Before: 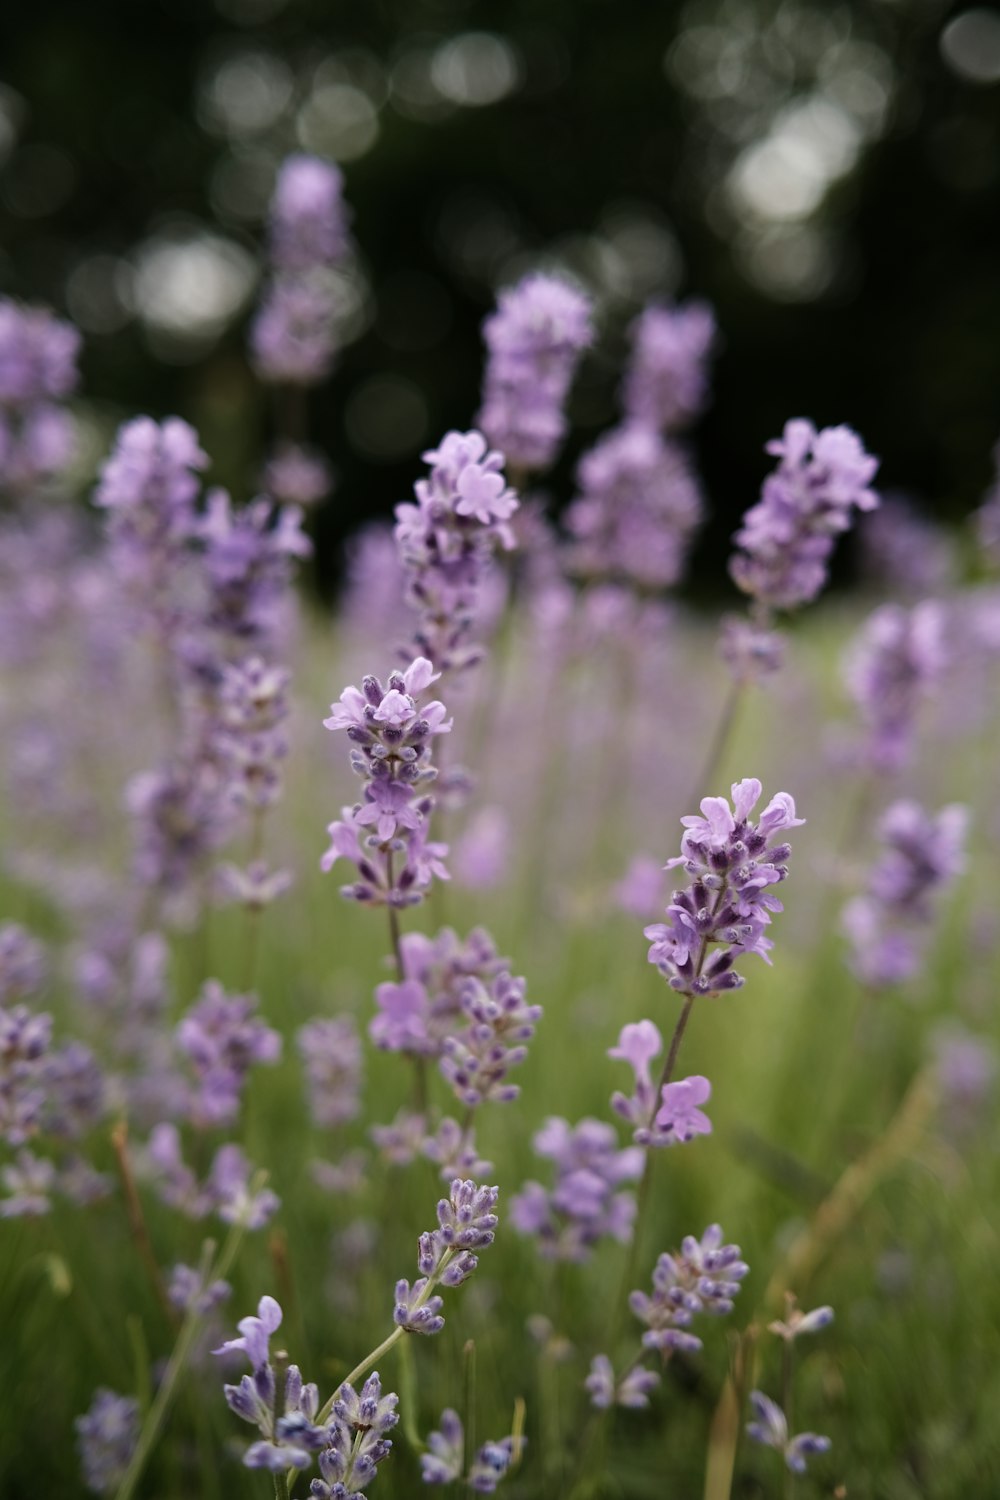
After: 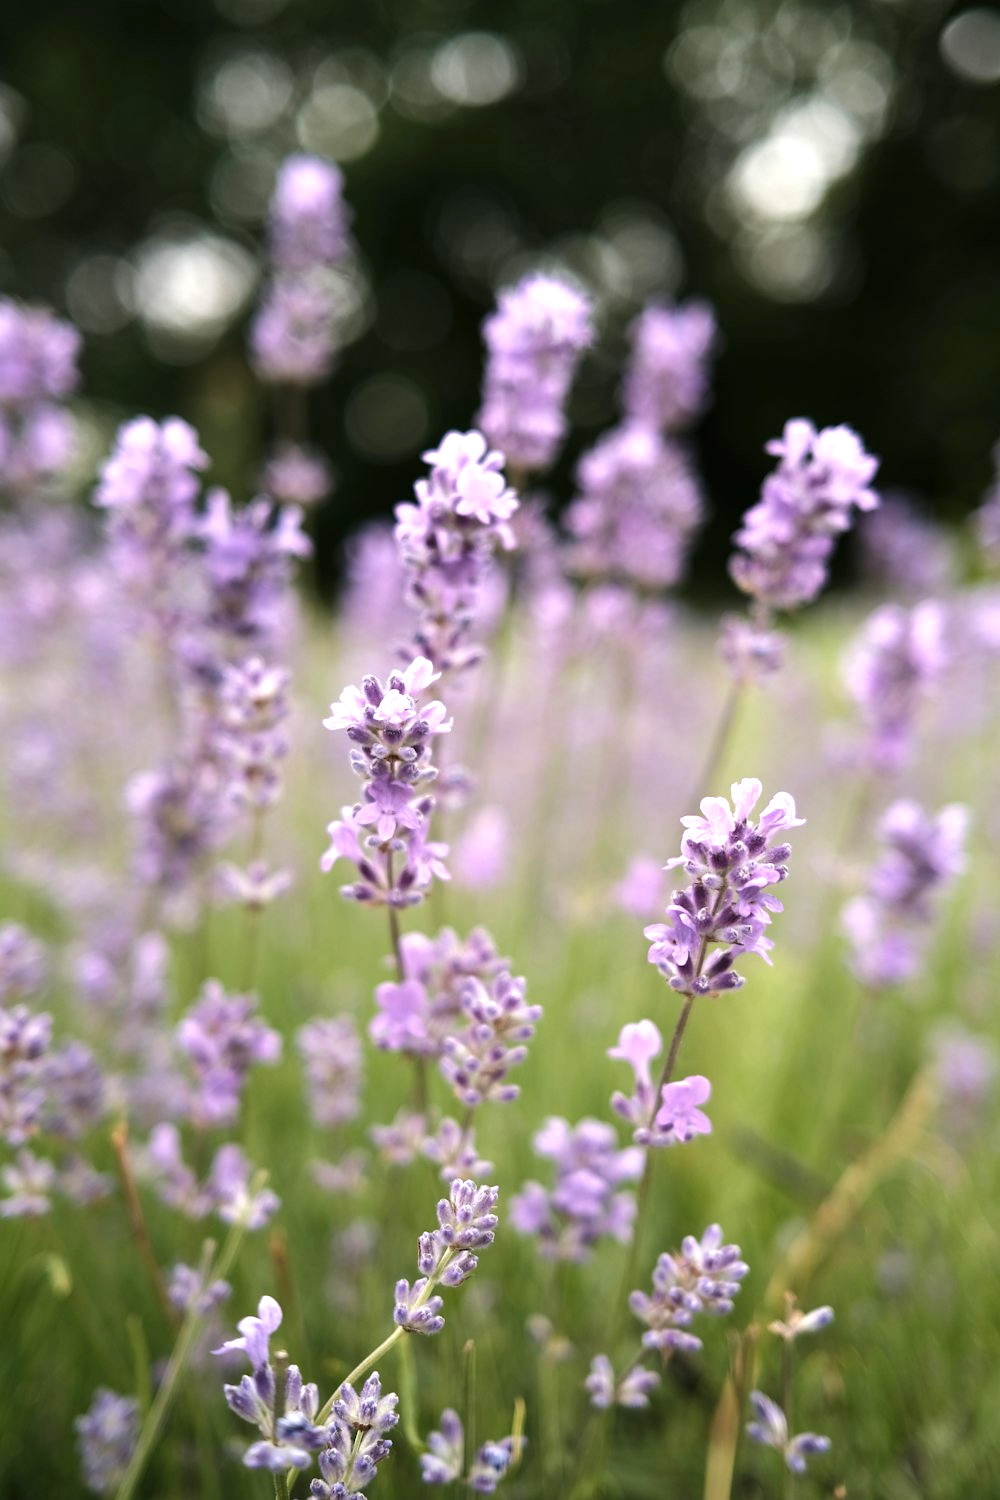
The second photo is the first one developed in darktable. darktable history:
exposure: exposure 0.999 EV, compensate highlight preservation false
